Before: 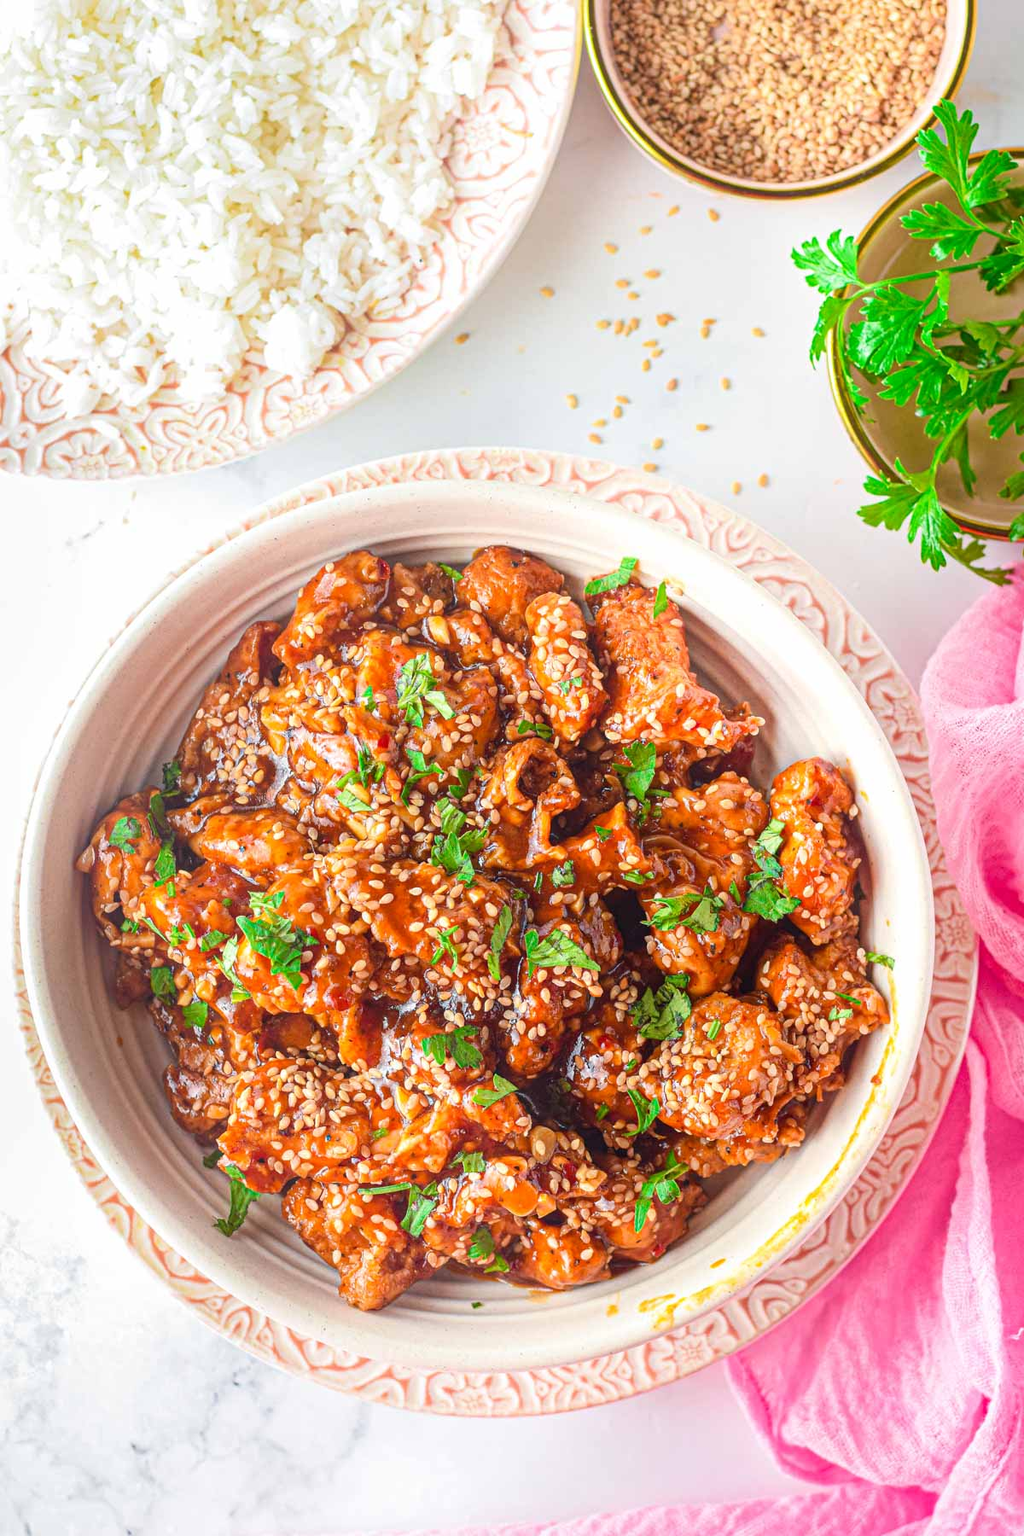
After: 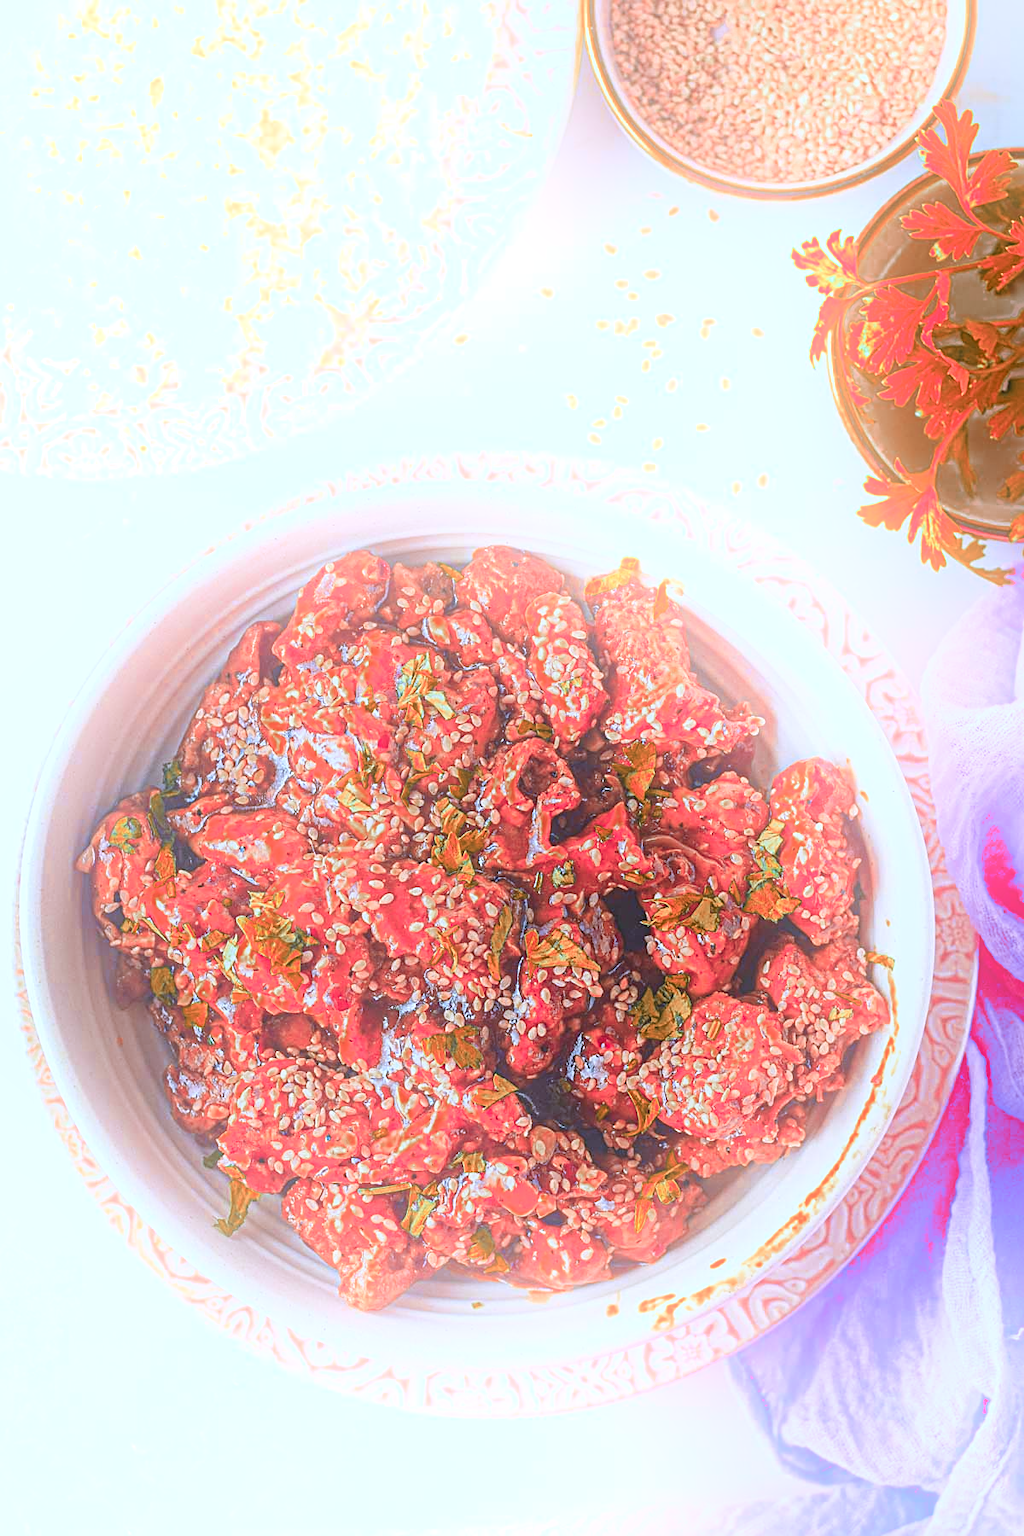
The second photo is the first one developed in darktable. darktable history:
white balance: red 0.948, green 1.02, blue 1.176
contrast equalizer: y [[0.439, 0.44, 0.442, 0.457, 0.493, 0.498], [0.5 ×6], [0.5 ×6], [0 ×6], [0 ×6]]
bloom: on, module defaults
sharpen: on, module defaults
color zones: curves: ch0 [(0.006, 0.385) (0.143, 0.563) (0.243, 0.321) (0.352, 0.464) (0.516, 0.456) (0.625, 0.5) (0.75, 0.5) (0.875, 0.5)]; ch1 [(0, 0.5) (0.134, 0.504) (0.246, 0.463) (0.421, 0.515) (0.5, 0.56) (0.625, 0.5) (0.75, 0.5) (0.875, 0.5)]; ch2 [(0, 0.5) (0.131, 0.426) (0.307, 0.289) (0.38, 0.188) (0.513, 0.216) (0.625, 0.548) (0.75, 0.468) (0.838, 0.396) (0.971, 0.311)]
